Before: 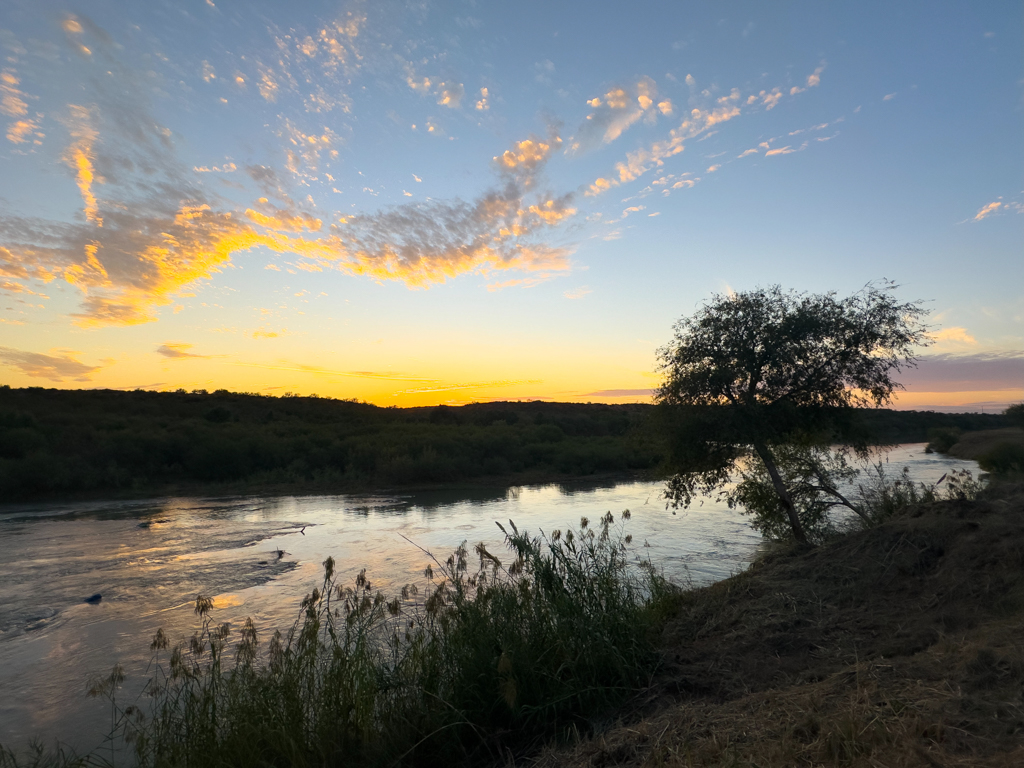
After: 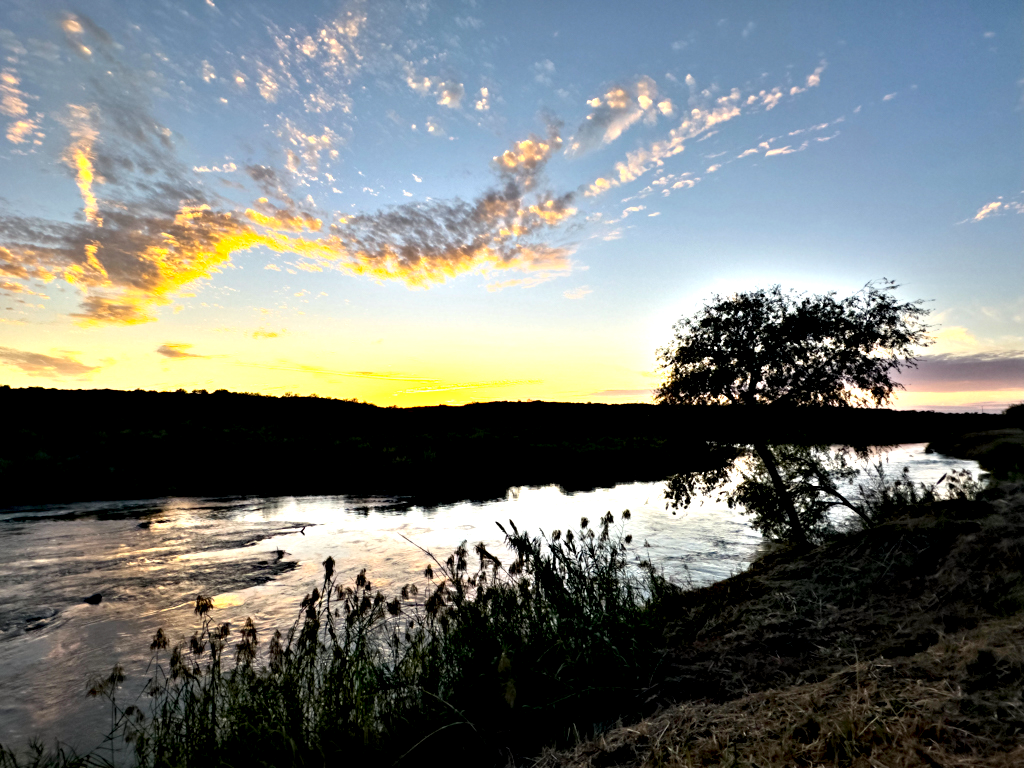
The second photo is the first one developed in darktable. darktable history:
contrast equalizer: y [[0.48, 0.654, 0.731, 0.706, 0.772, 0.382], [0.55 ×6], [0 ×6], [0 ×6], [0 ×6]]
exposure: black level correction 0.007, exposure 0.157 EV, compensate exposure bias true, compensate highlight preservation false
